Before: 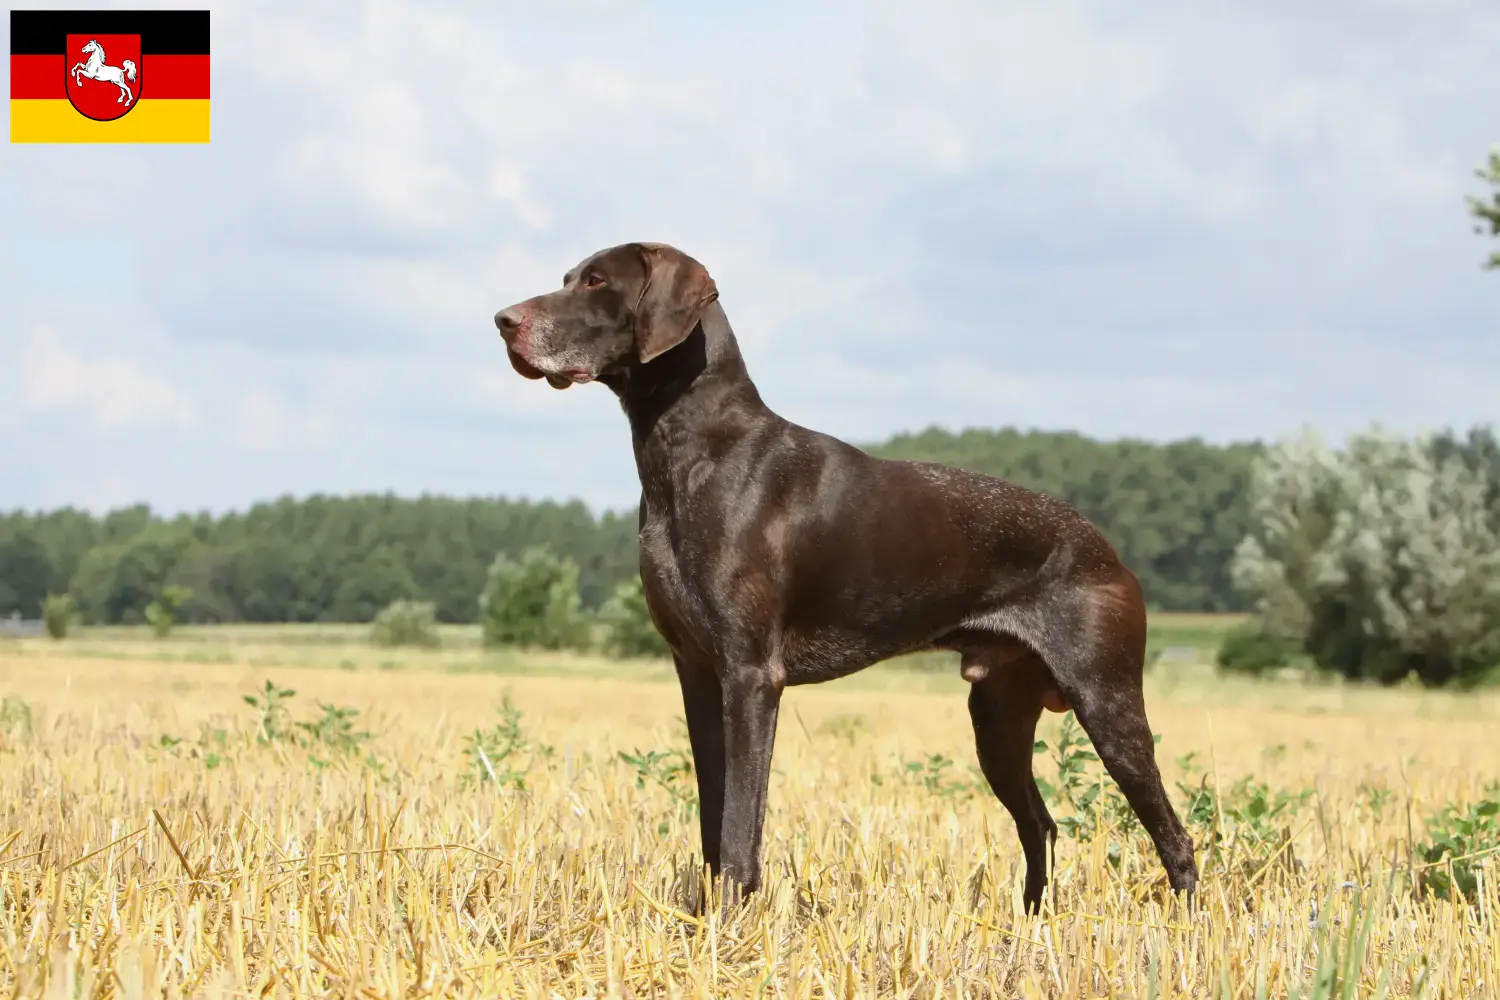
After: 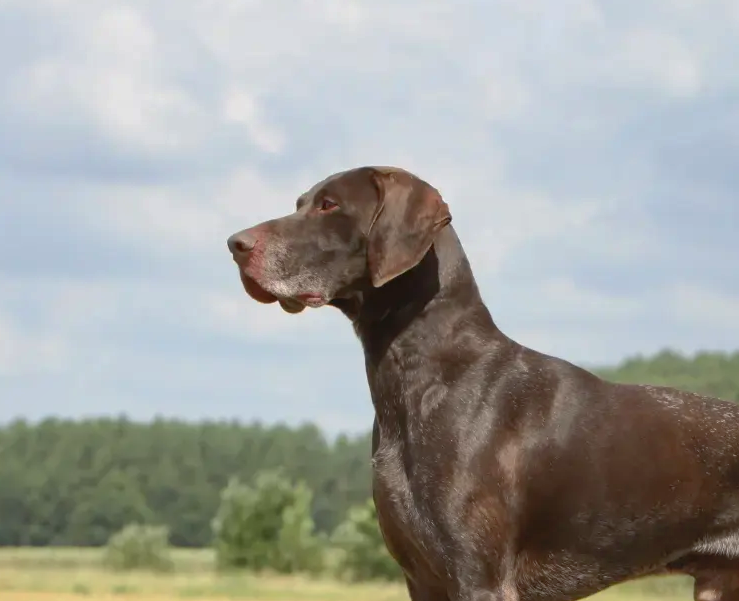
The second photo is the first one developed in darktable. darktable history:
crop: left 17.835%, top 7.675%, right 32.881%, bottom 32.213%
shadows and highlights: on, module defaults
